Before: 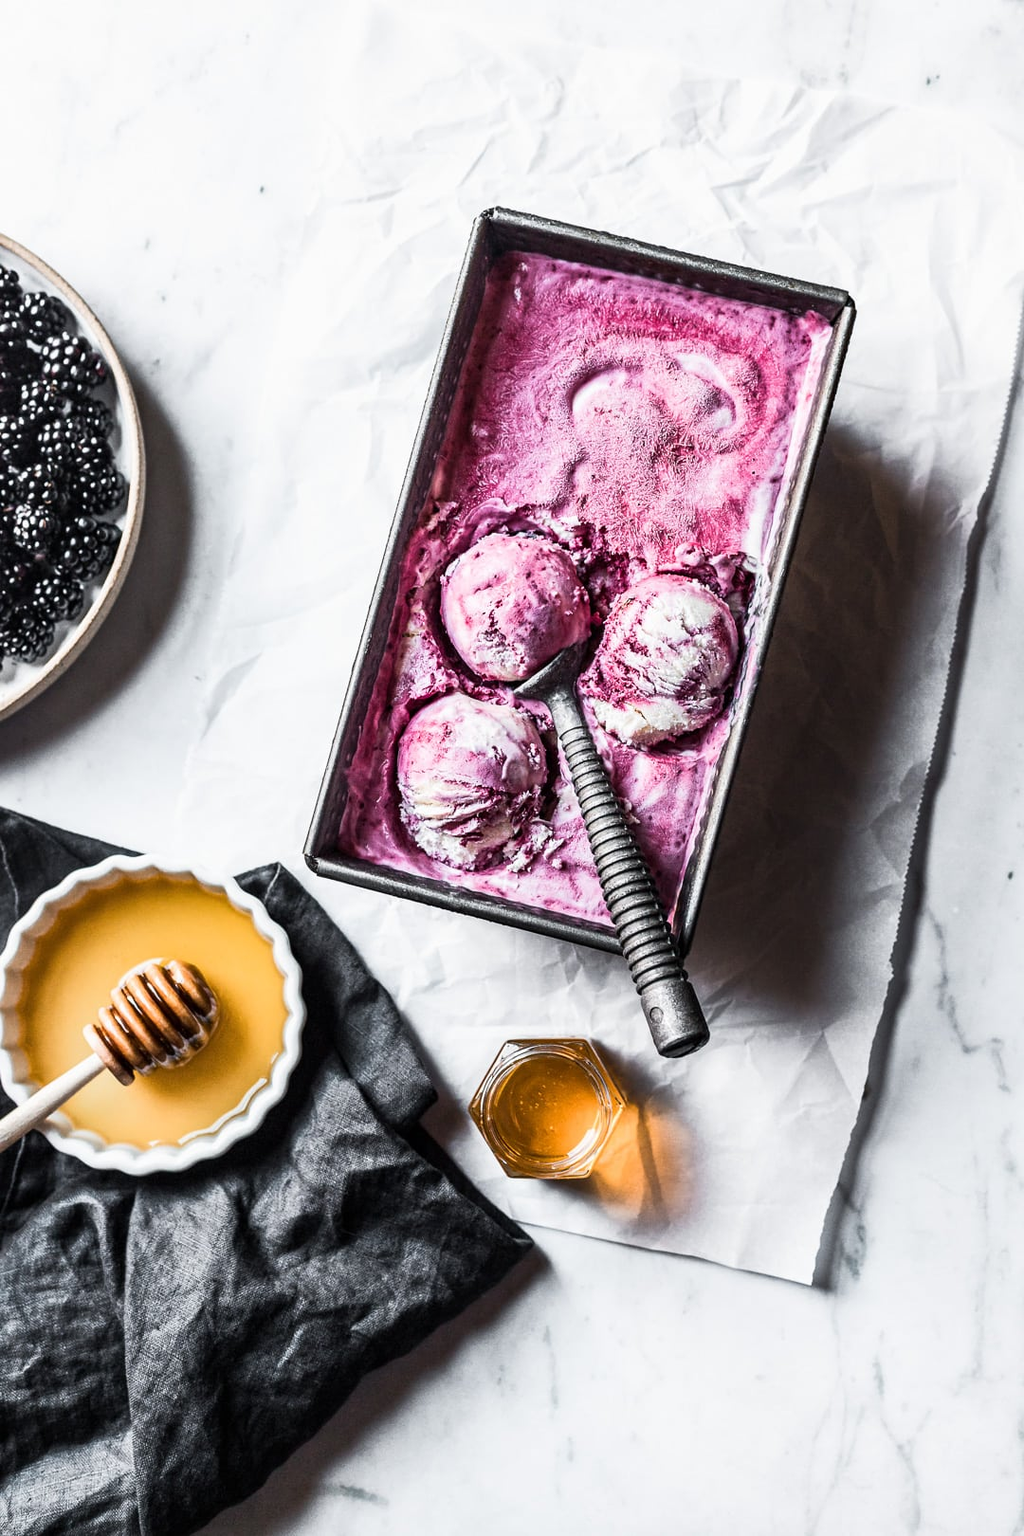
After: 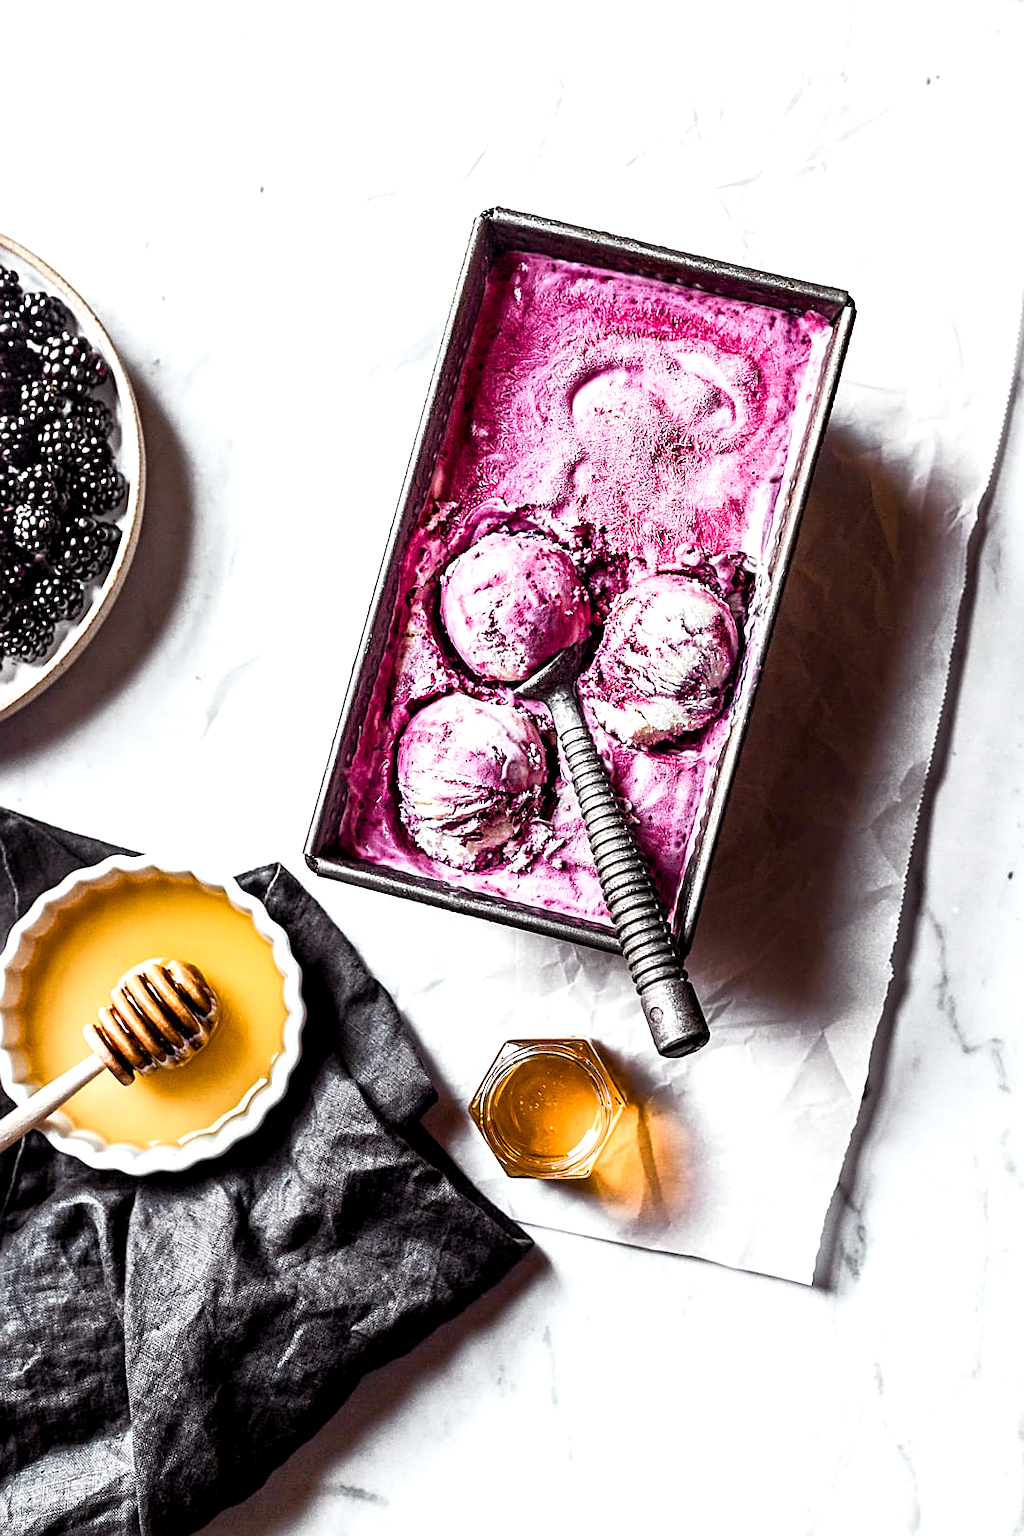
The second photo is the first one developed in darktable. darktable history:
exposure: exposure 0.345 EV, compensate highlight preservation false
sharpen: on, module defaults
color balance rgb: power › chroma 1.032%, power › hue 28.39°, global offset › luminance -0.496%, linear chroma grading › global chroma 4.931%, perceptual saturation grading › global saturation 20%, perceptual saturation grading › highlights -25.003%, perceptual saturation grading › shadows 24.746%
